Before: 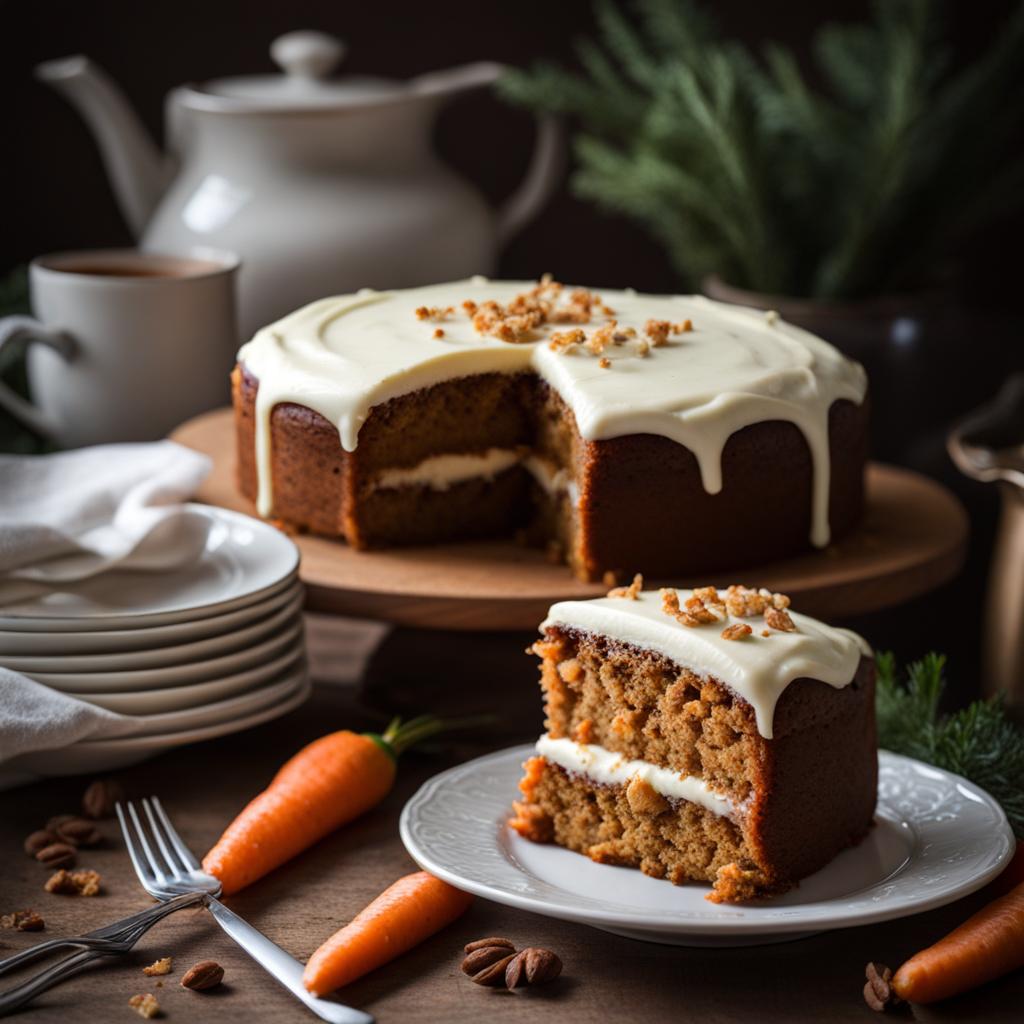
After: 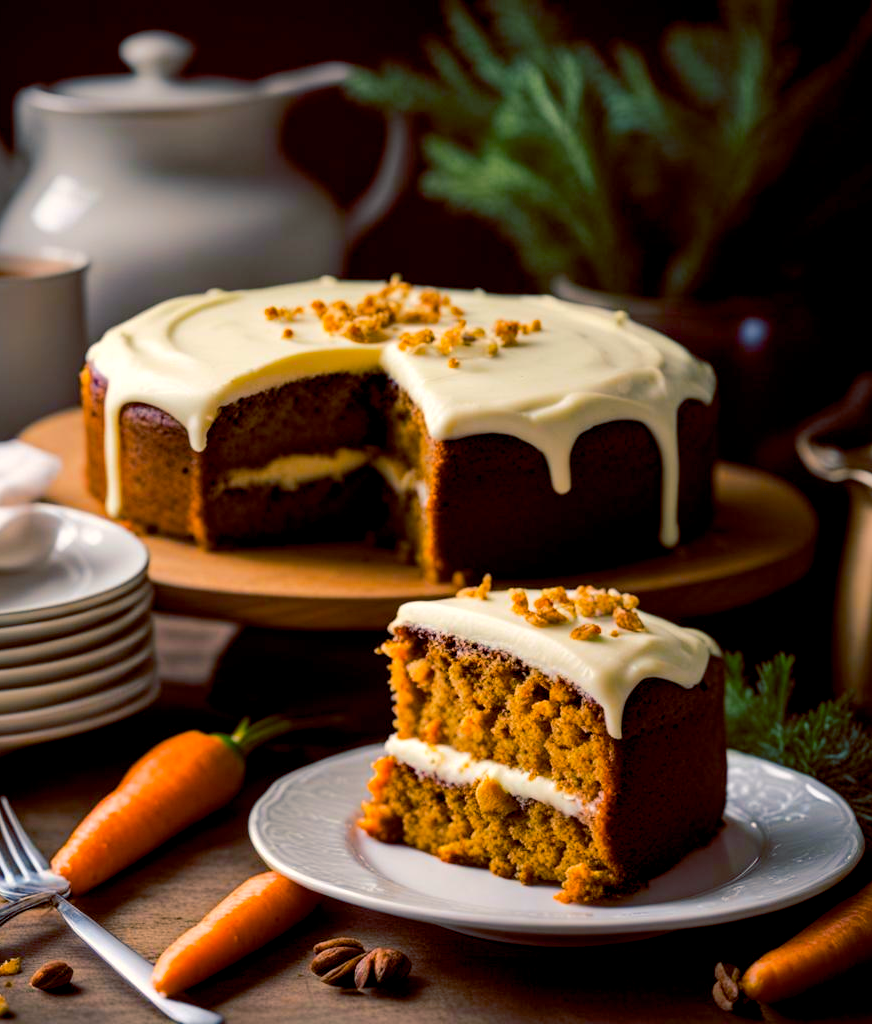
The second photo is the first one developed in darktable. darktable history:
color balance rgb: shadows lift › luminance -28.754%, shadows lift › chroma 9.99%, shadows lift › hue 231.11°, highlights gain › chroma 2.067%, highlights gain › hue 73.55°, global offset › luminance -0.182%, global offset › chroma 0.268%, perceptual saturation grading › global saturation 35.202%, perceptual brilliance grading › mid-tones 10.683%, perceptual brilliance grading › shadows 14.547%, global vibrance 20%
crop and rotate: left 14.758%
levels: levels [0, 0.492, 0.984]
